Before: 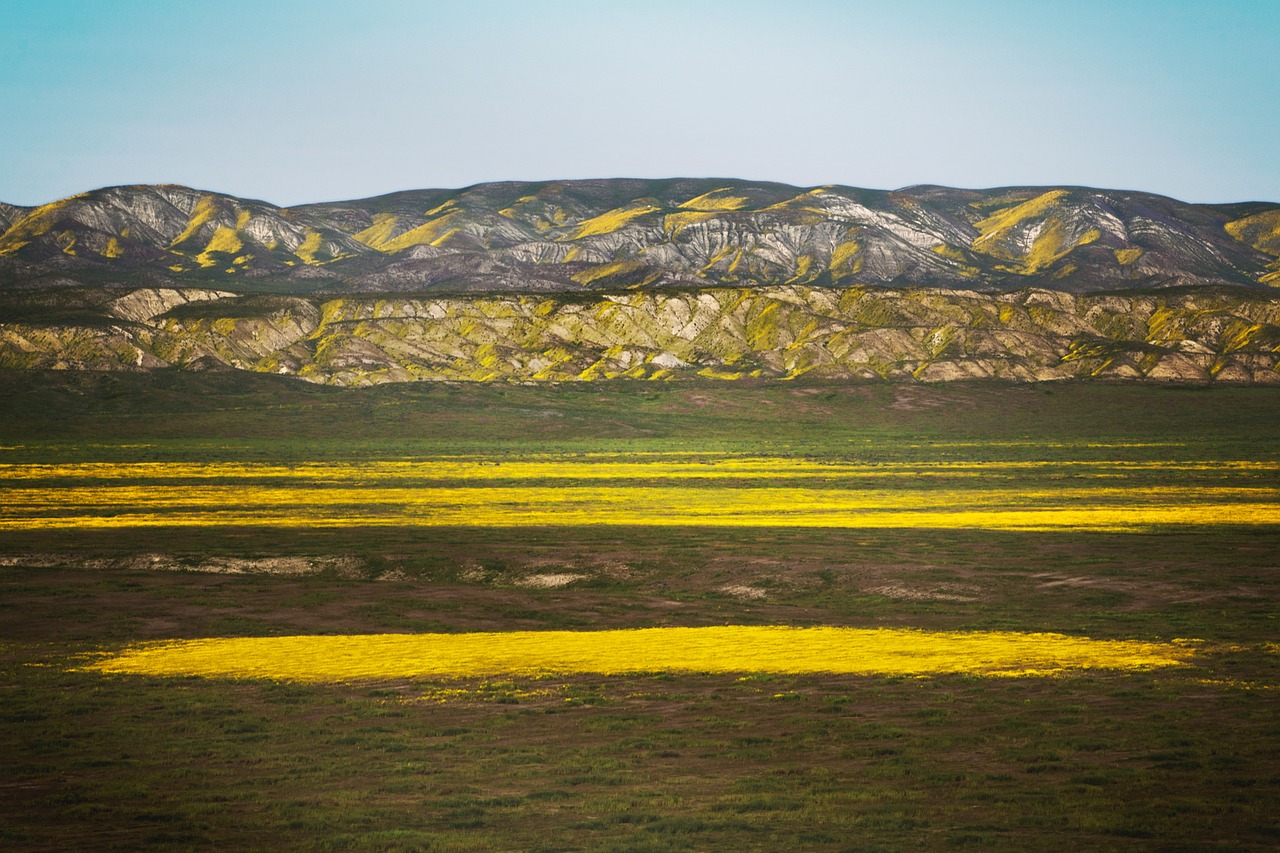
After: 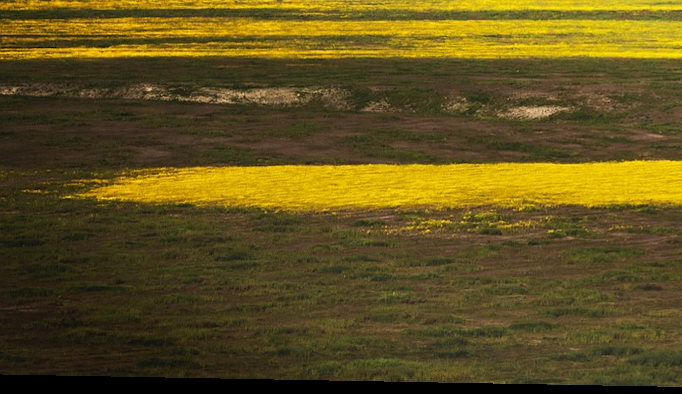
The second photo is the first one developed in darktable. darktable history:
rotate and perspective: lens shift (horizontal) -0.055, automatic cropping off
crop and rotate: top 54.778%, right 46.61%, bottom 0.159%
